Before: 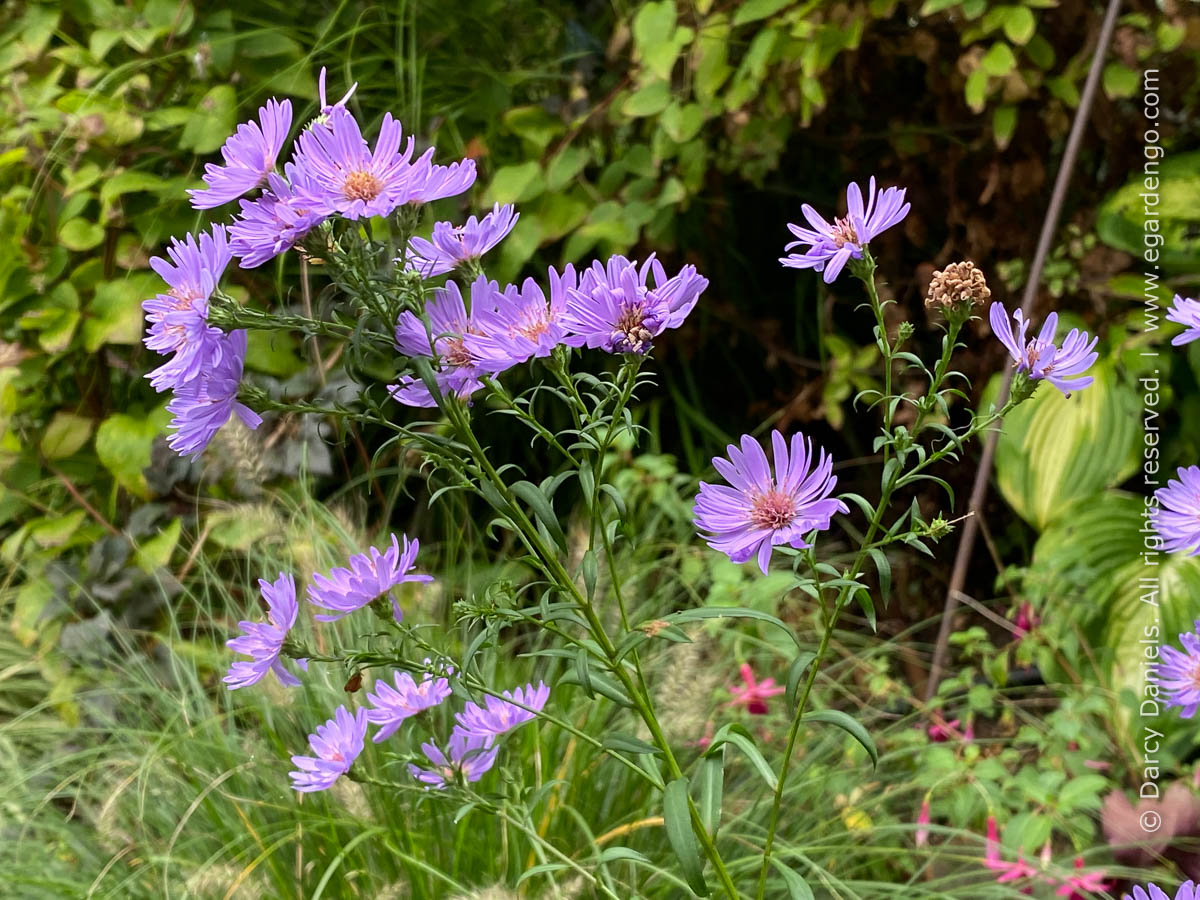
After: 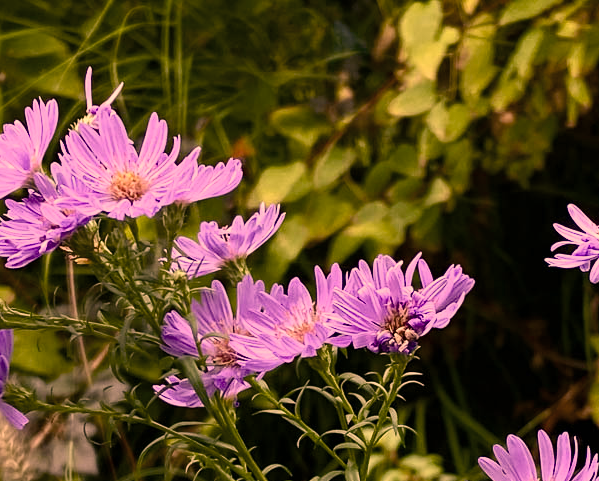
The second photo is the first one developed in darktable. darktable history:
color balance rgb: power › hue 310.13°, linear chroma grading › global chroma 14.947%, perceptual saturation grading › global saturation 0.484%, perceptual saturation grading › highlights -15.81%, perceptual saturation grading › shadows 24.623%, global vibrance 16.371%, saturation formula JzAzBz (2021)
crop: left 19.517%, right 30.537%, bottom 46.483%
color correction: highlights a* 39.72, highlights b* 39.64, saturation 0.688
